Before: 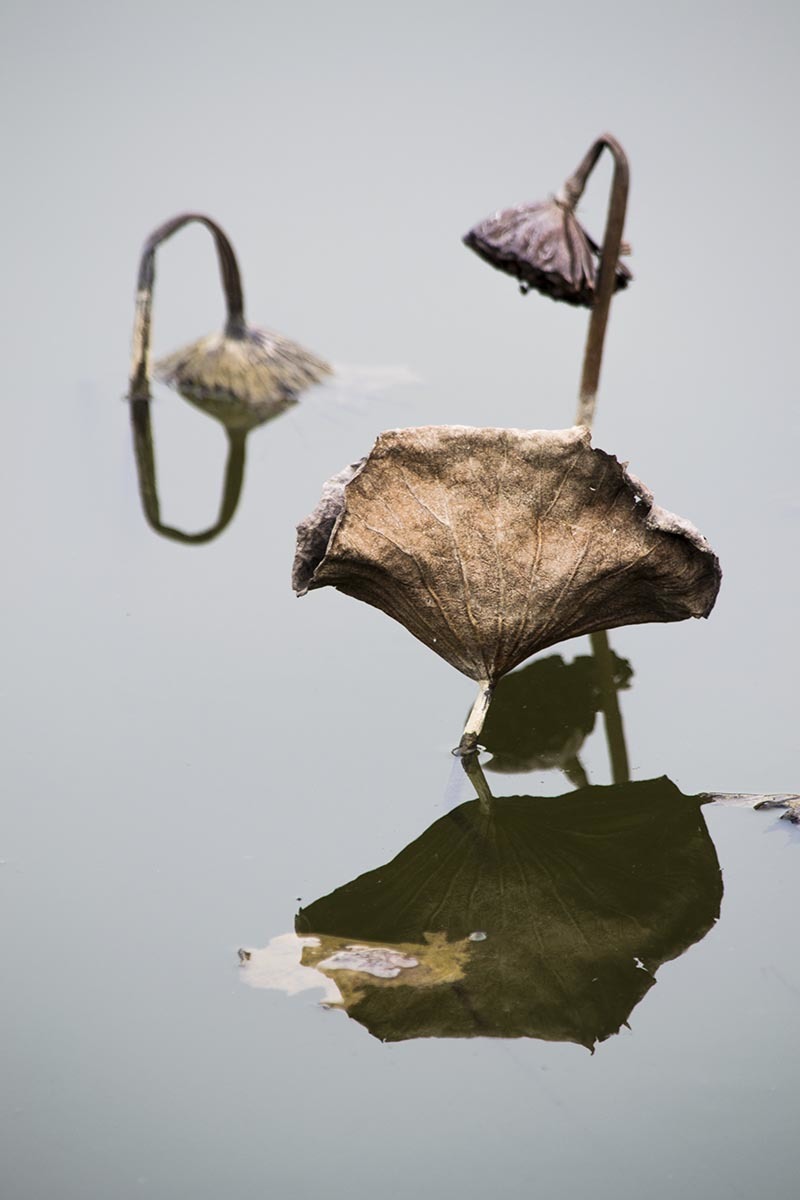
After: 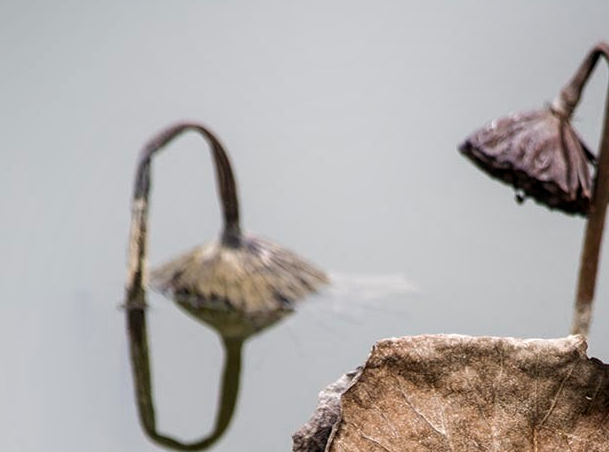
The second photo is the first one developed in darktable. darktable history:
crop: left 0.574%, top 7.626%, right 23.239%, bottom 54.672%
shadows and highlights: highlights 72.31, soften with gaussian
local contrast: on, module defaults
base curve: curves: ch0 [(0, 0) (0.595, 0.418) (1, 1)]
